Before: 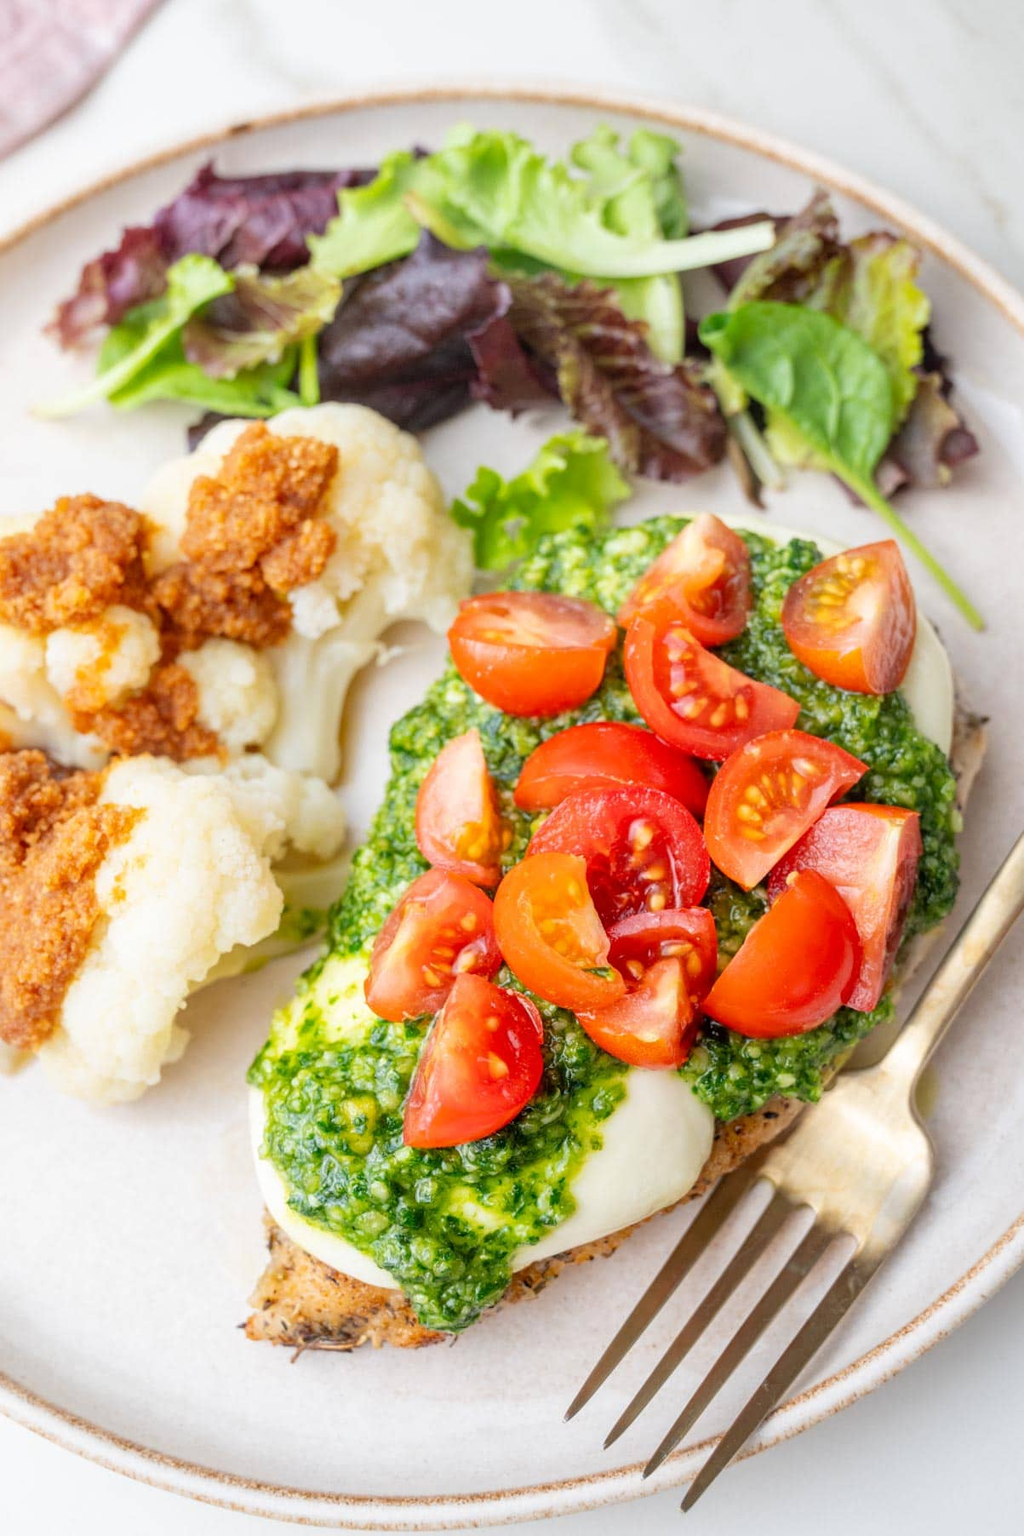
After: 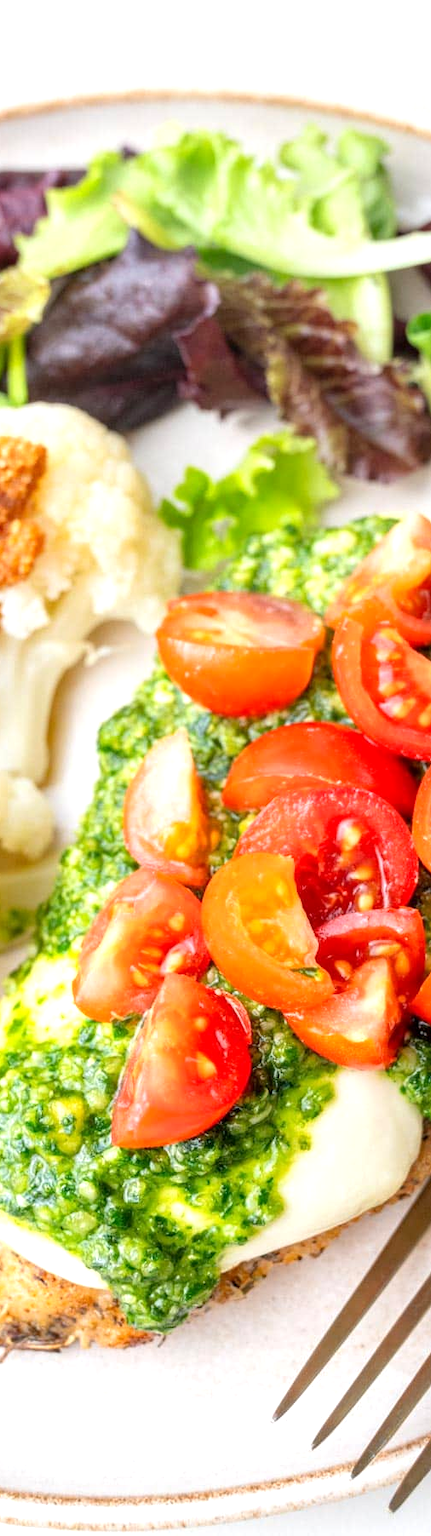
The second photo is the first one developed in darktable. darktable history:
crop: left 28.583%, right 29.231%
exposure: black level correction 0.001, exposure 0.5 EV, compensate exposure bias true, compensate highlight preservation false
